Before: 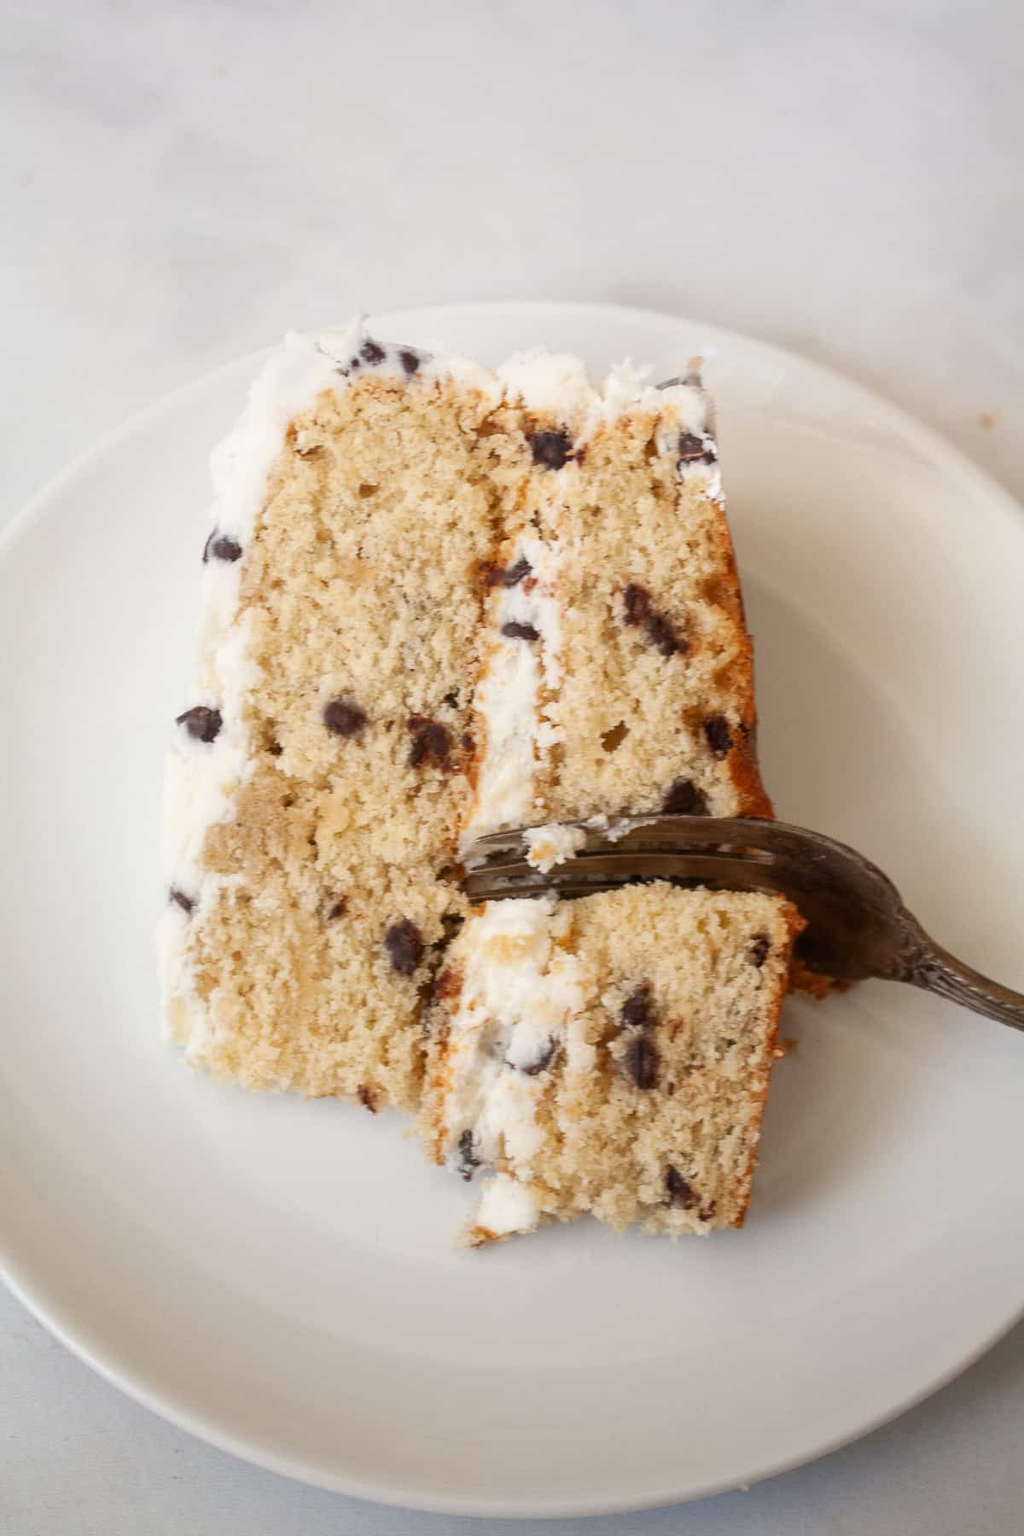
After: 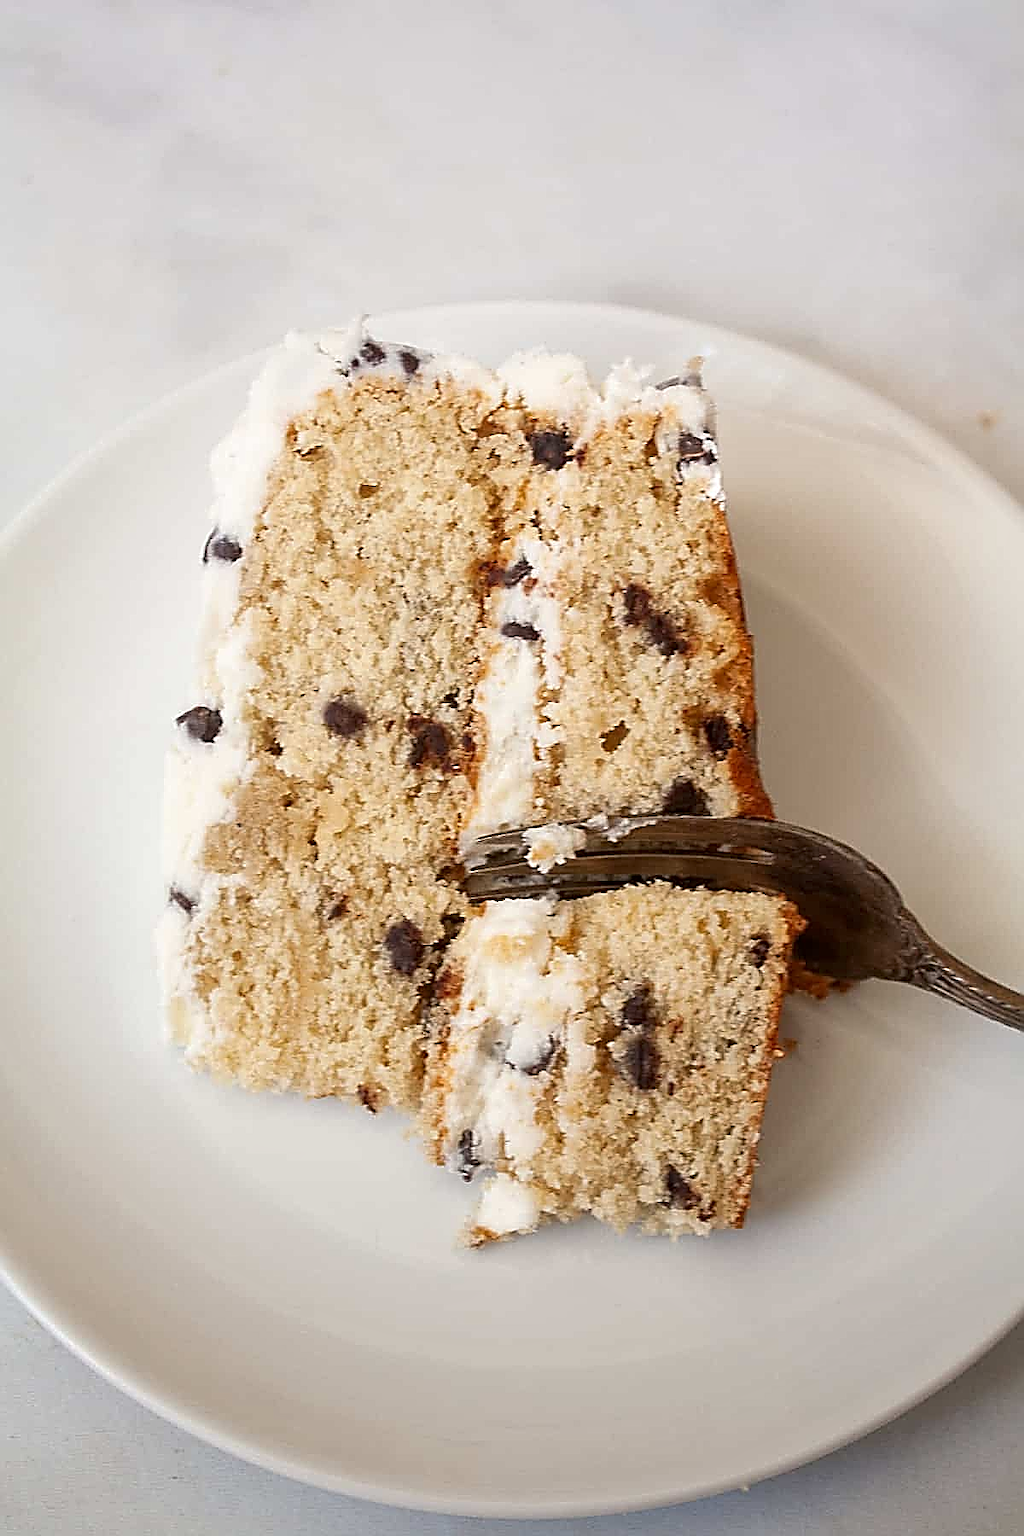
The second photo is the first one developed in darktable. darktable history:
sharpen: amount 1.861
local contrast: mode bilateral grid, contrast 20, coarseness 50, detail 120%, midtone range 0.2
